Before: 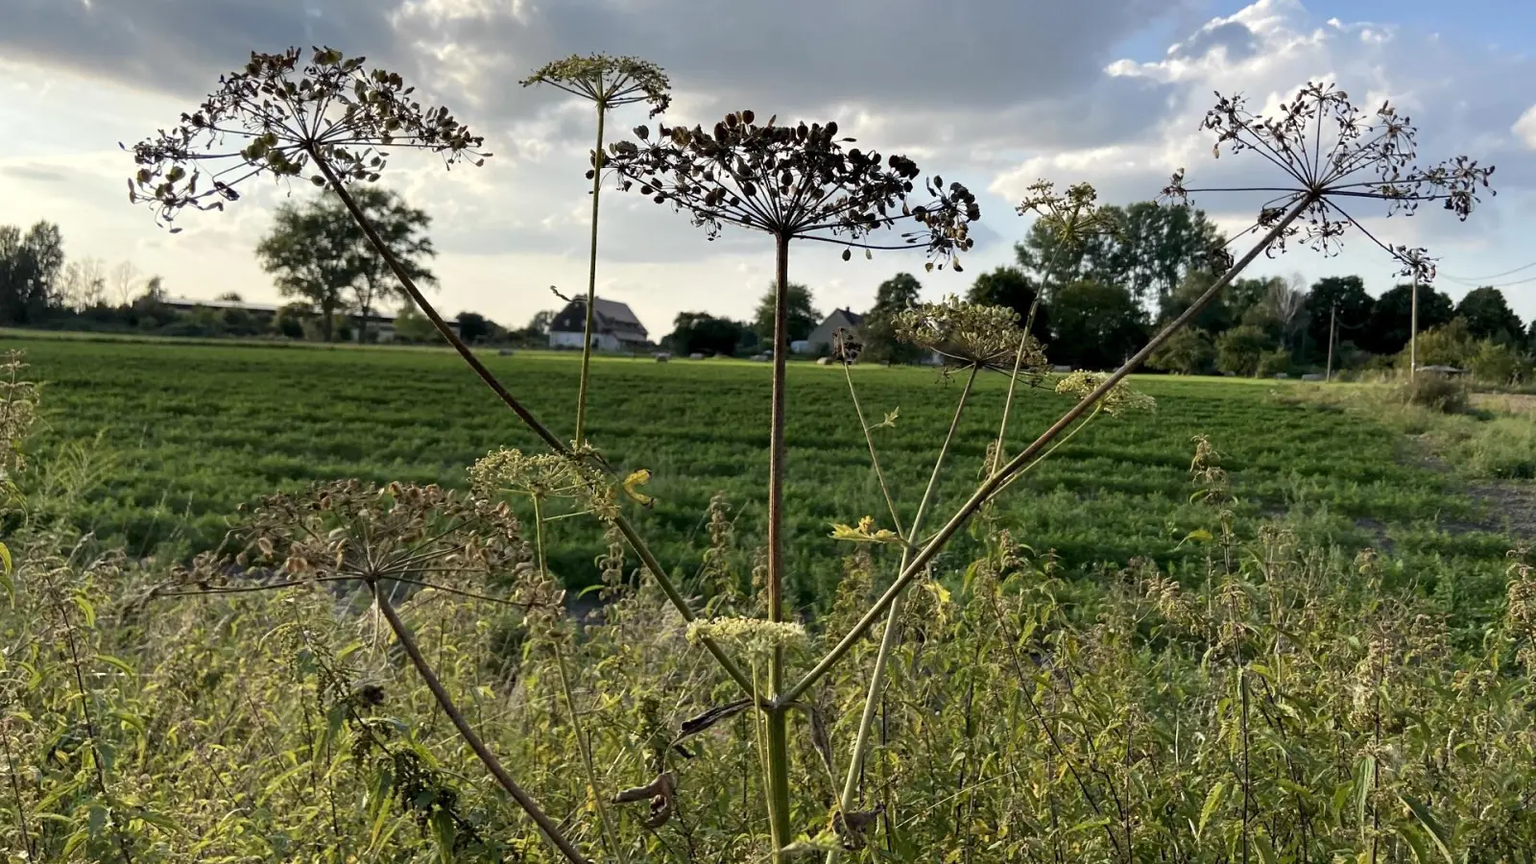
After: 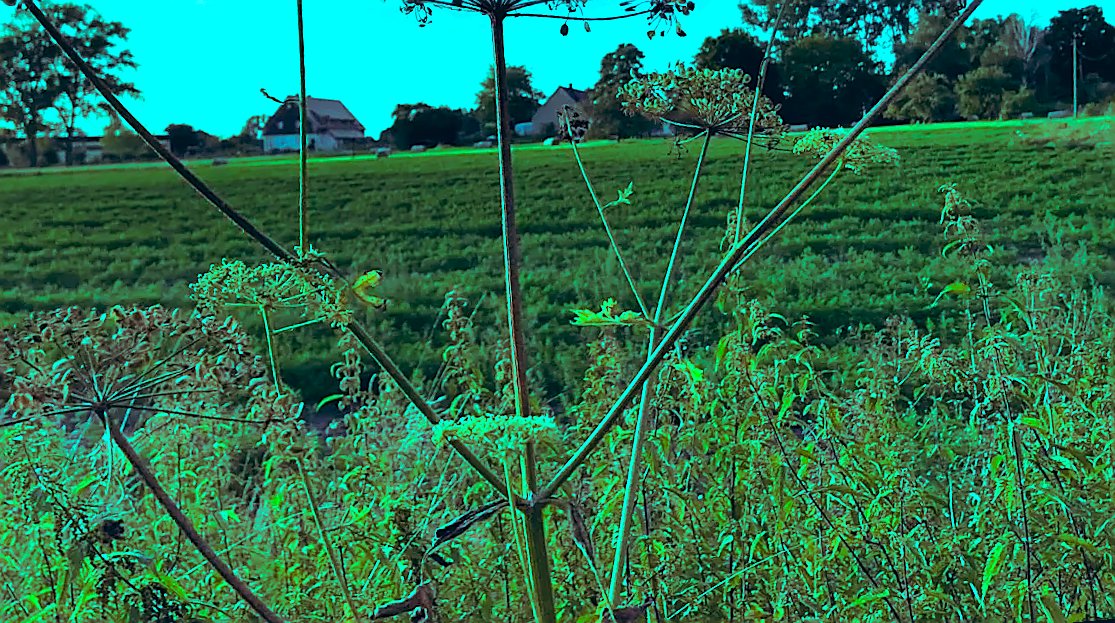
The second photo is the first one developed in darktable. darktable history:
color balance rgb: shadows lift › luminance 0.49%, shadows lift › chroma 6.83%, shadows lift › hue 300.29°, power › hue 208.98°, highlights gain › luminance 20.24%, highlights gain › chroma 13.17%, highlights gain › hue 173.85°, perceptual saturation grading › global saturation 18.05%
shadows and highlights: low approximation 0.01, soften with gaussian
crop: left 16.871%, top 22.857%, right 9.116%
color balance: lift [1.003, 0.993, 1.001, 1.007], gamma [1.018, 1.072, 0.959, 0.928], gain [0.974, 0.873, 1.031, 1.127]
rotate and perspective: rotation -5°, crop left 0.05, crop right 0.952, crop top 0.11, crop bottom 0.89
sharpen: radius 1.4, amount 1.25, threshold 0.7
color calibration: x 0.37, y 0.382, temperature 4313.32 K
